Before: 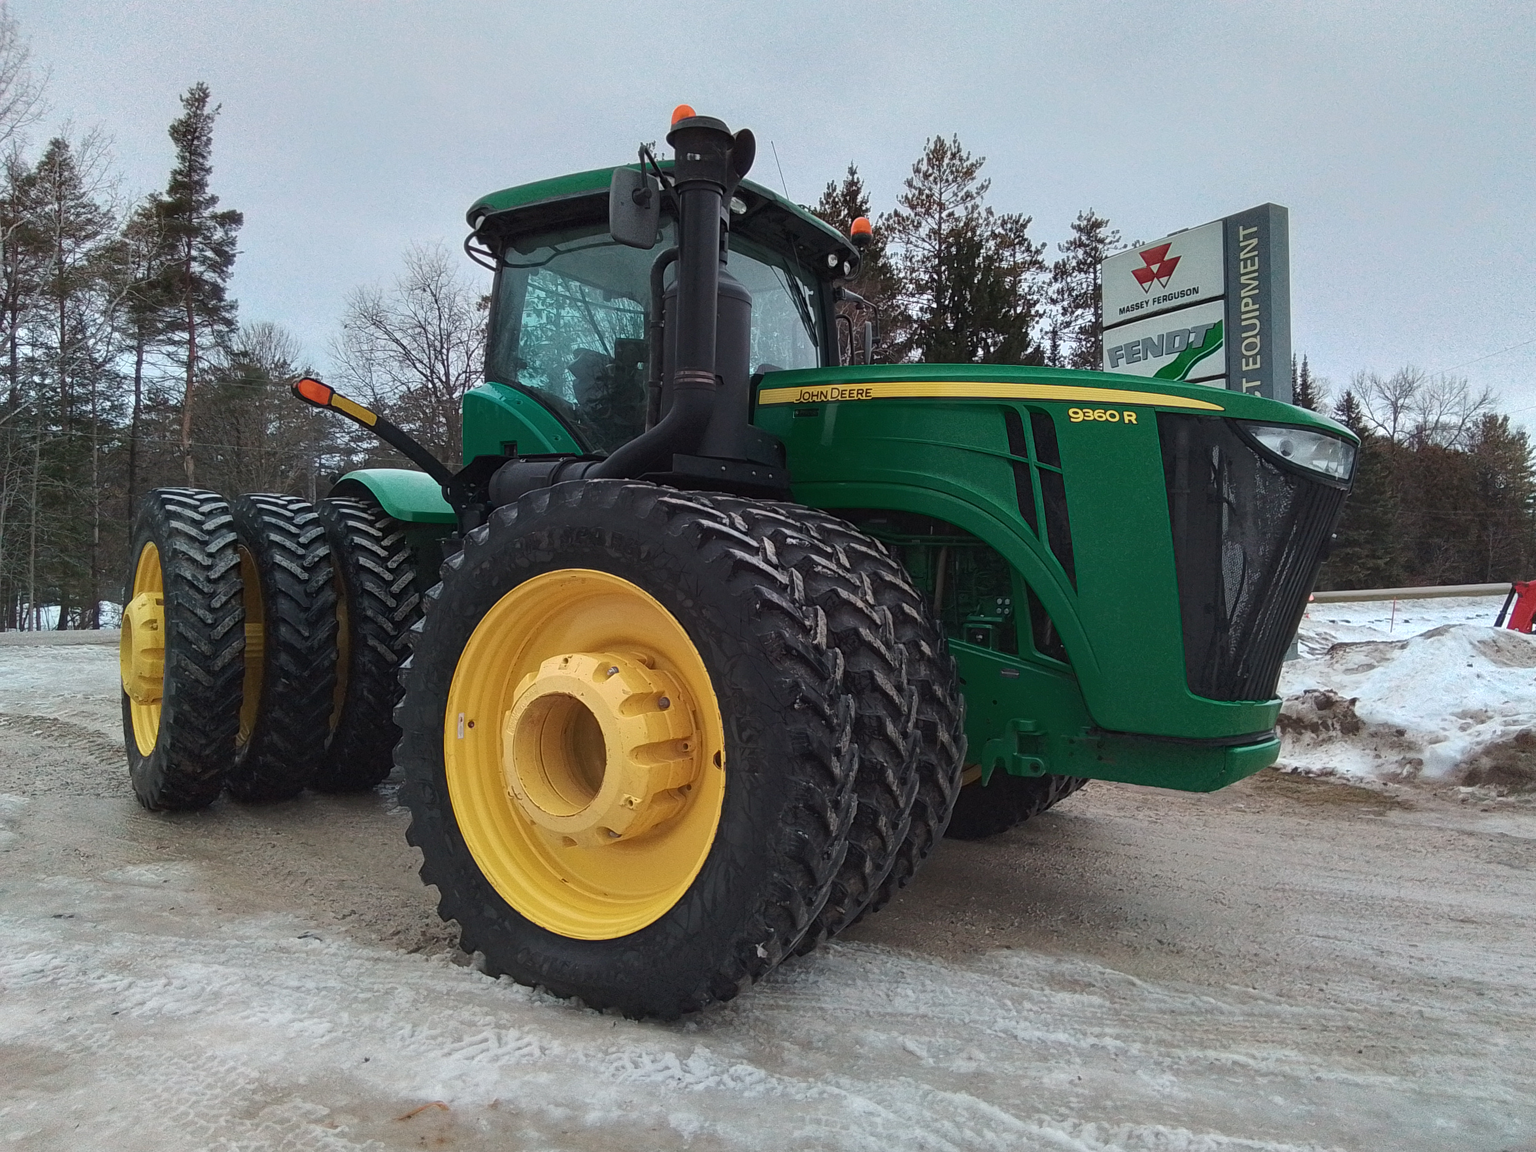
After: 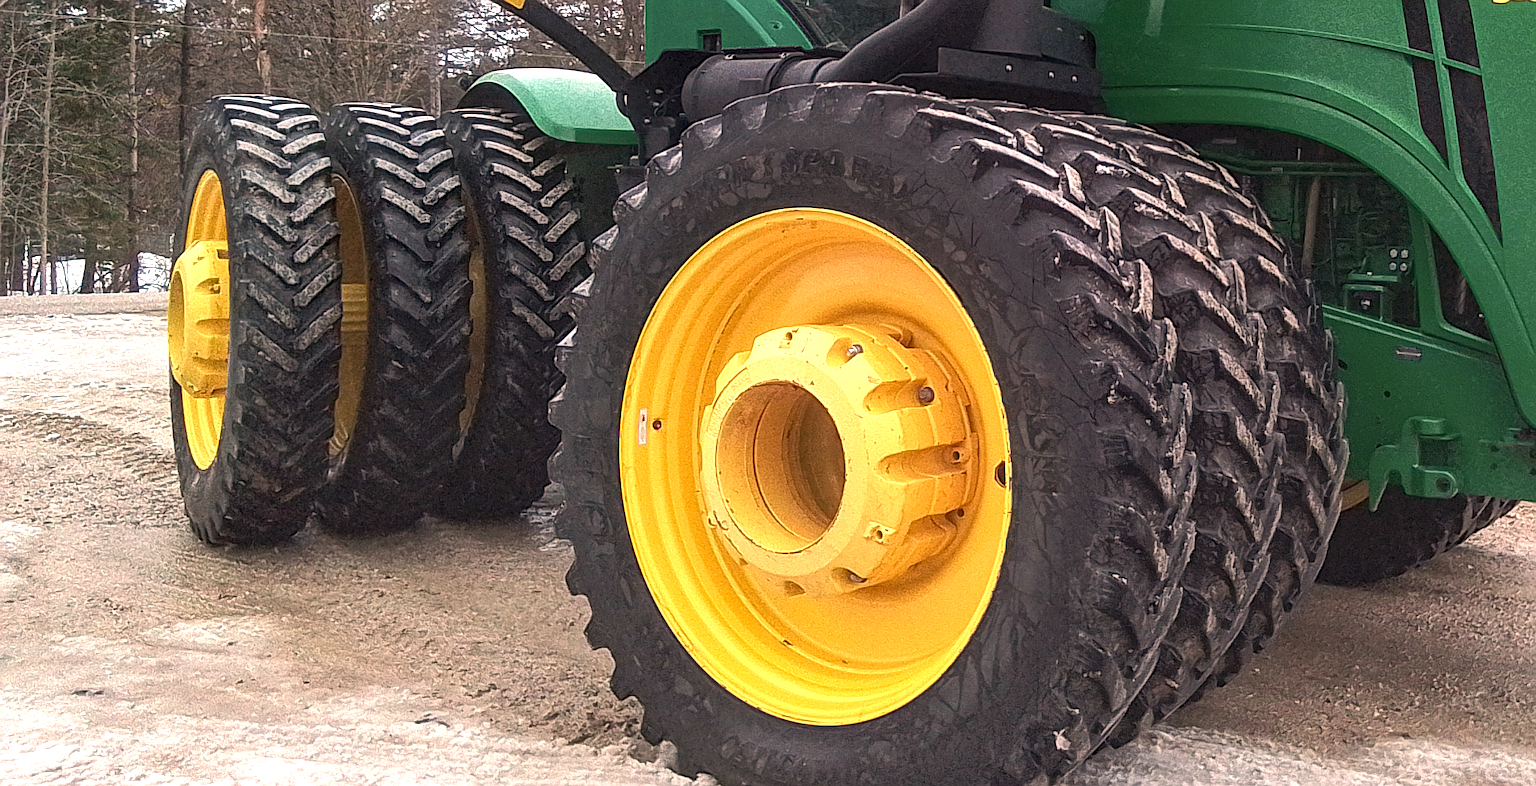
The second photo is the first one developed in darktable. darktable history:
crop: top 36.444%, right 28.256%, bottom 14.561%
tone equalizer: on, module defaults
local contrast: detail 130%
sharpen: on, module defaults
color correction: highlights a* 11.8, highlights b* 11.53
exposure: black level correction 0, exposure 1.101 EV, compensate exposure bias true, compensate highlight preservation false
